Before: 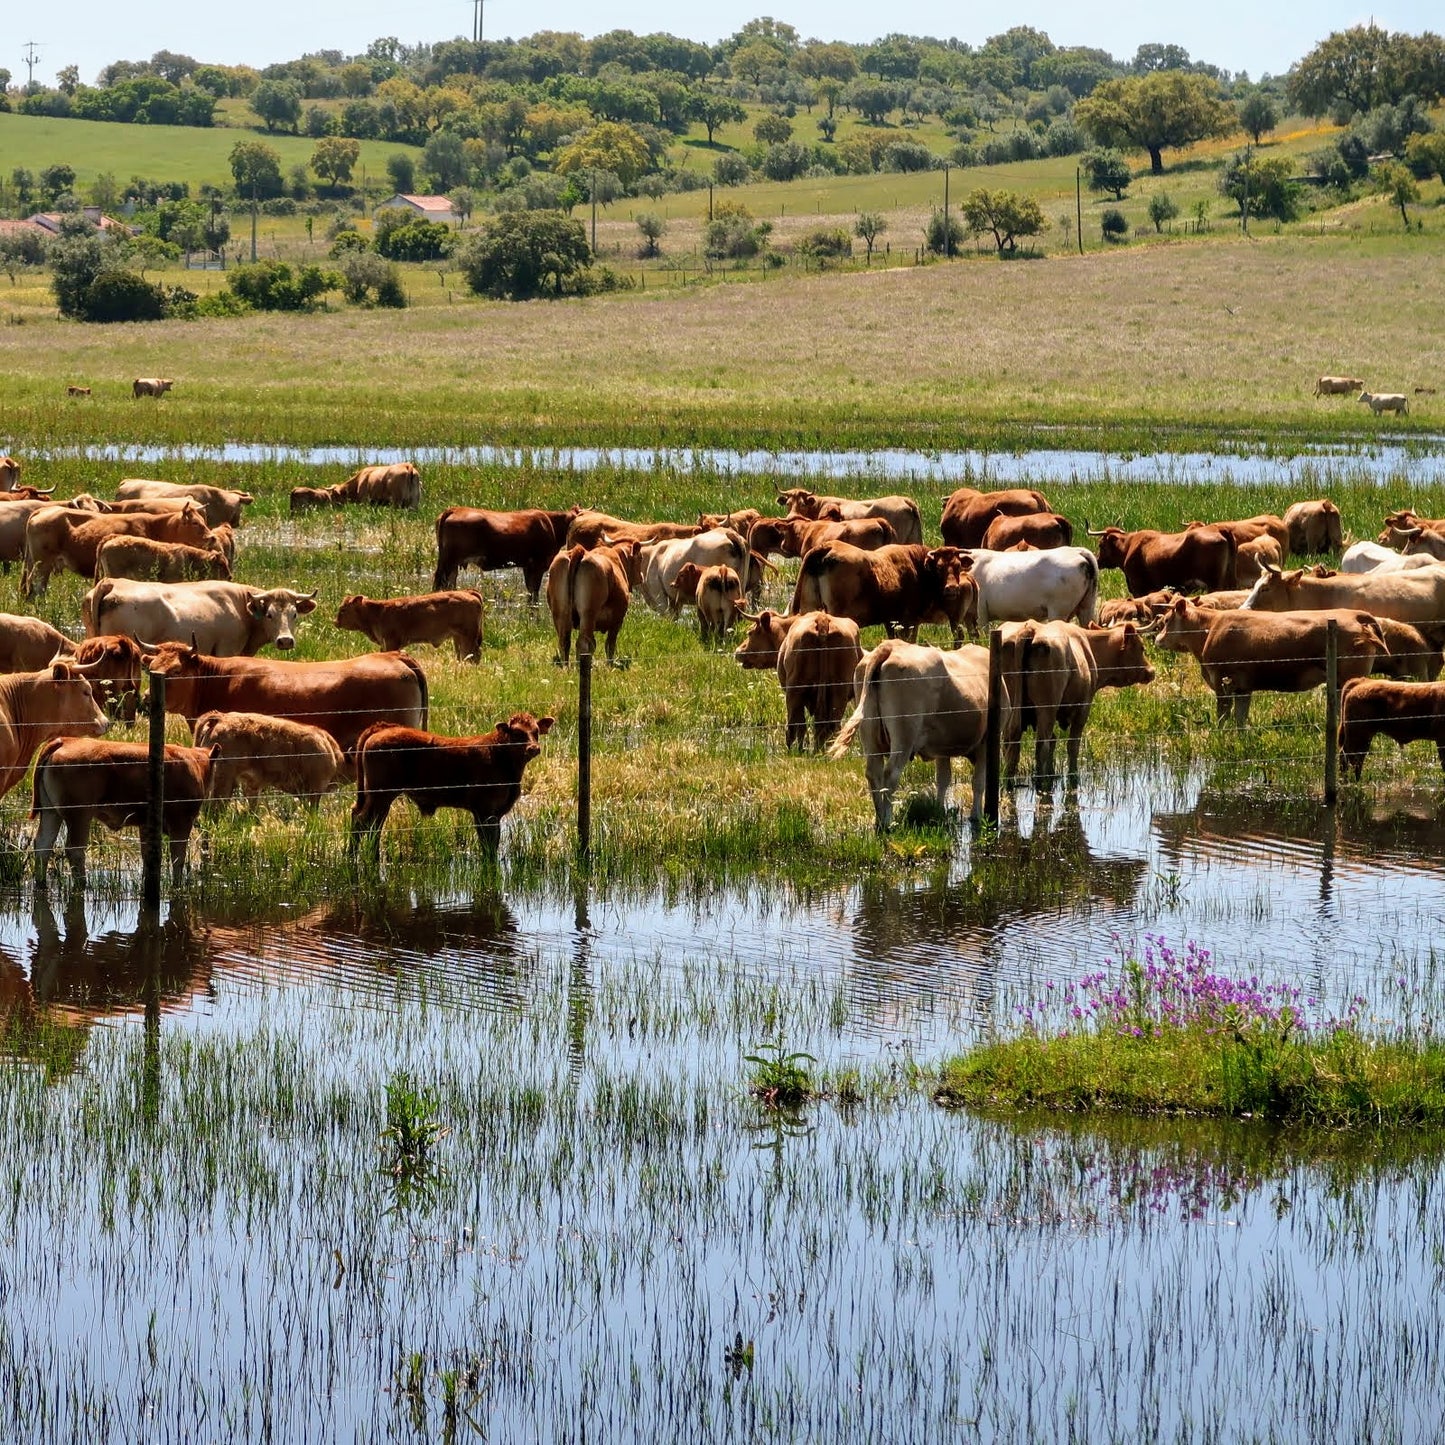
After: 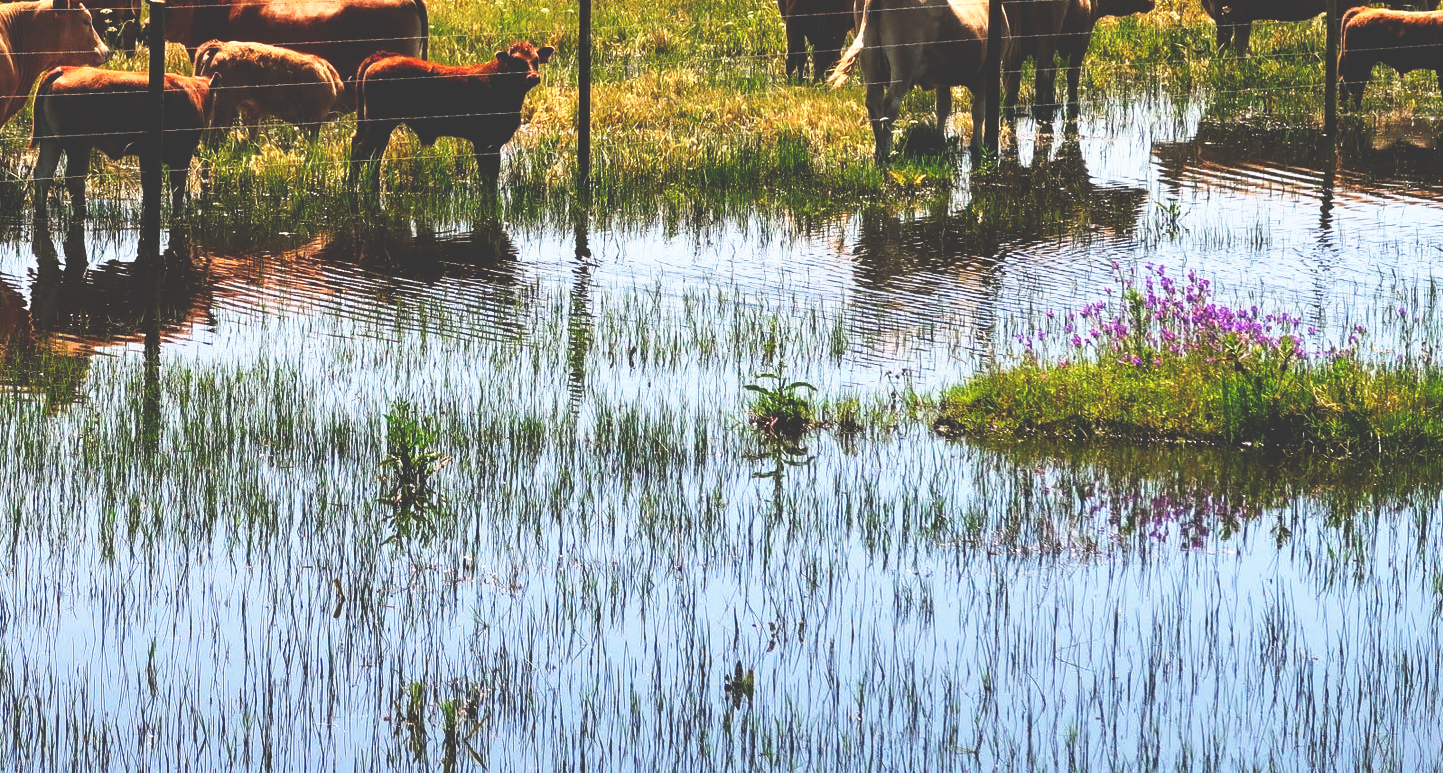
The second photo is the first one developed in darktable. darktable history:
base curve: curves: ch0 [(0, 0.036) (0.007, 0.037) (0.604, 0.887) (1, 1)], preserve colors none
crop and rotate: top 46.502%, right 0.105%
